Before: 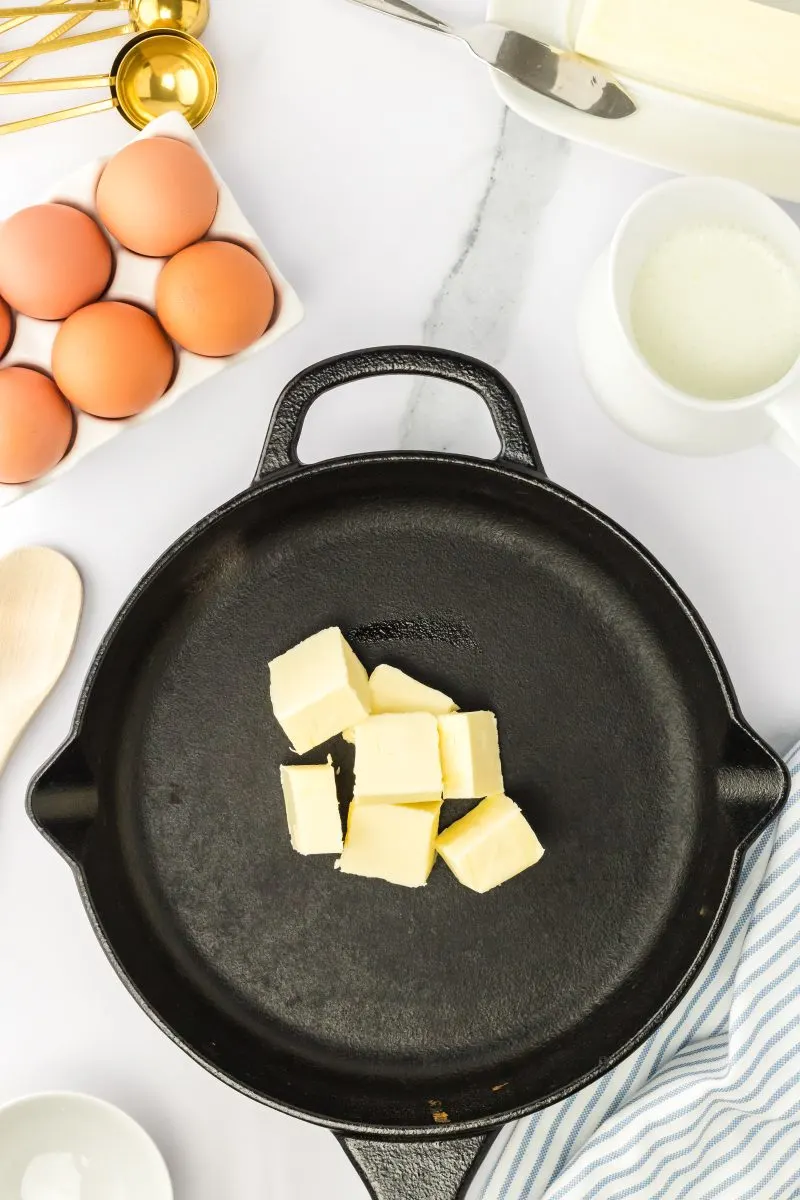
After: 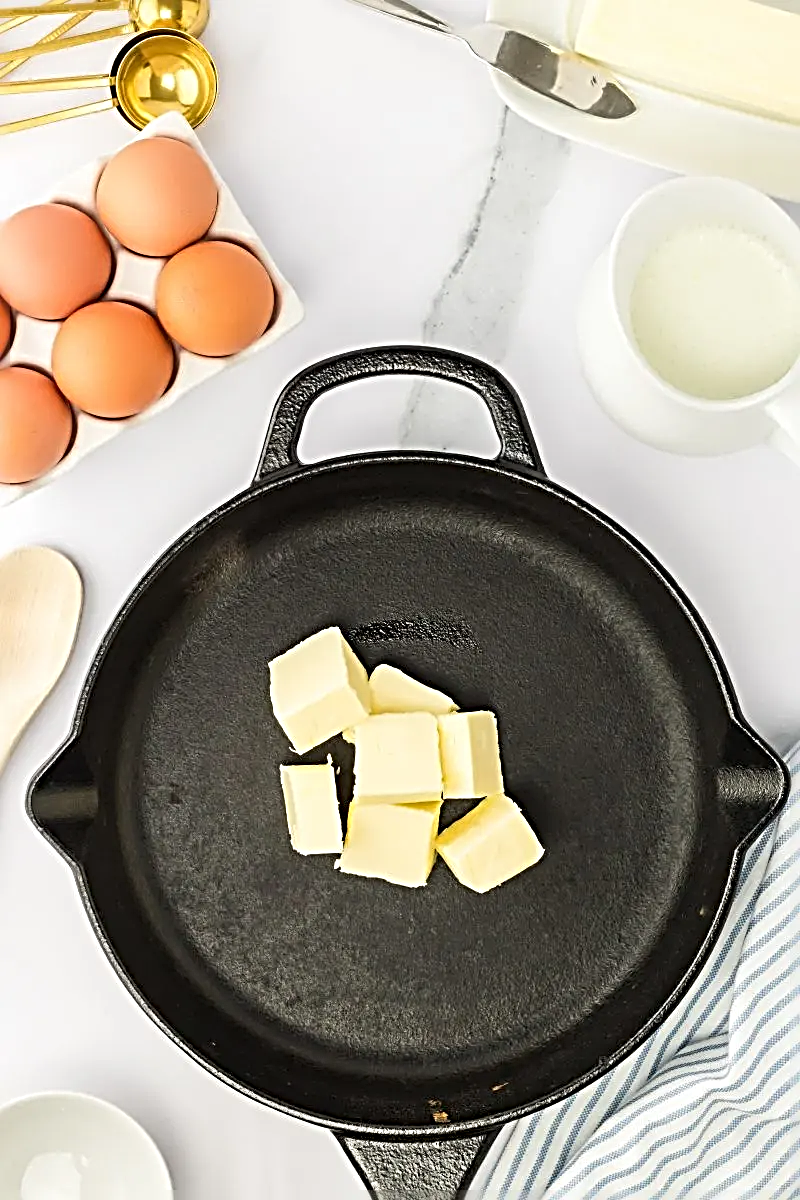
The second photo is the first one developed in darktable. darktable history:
sharpen: radius 3.685, amount 0.933
